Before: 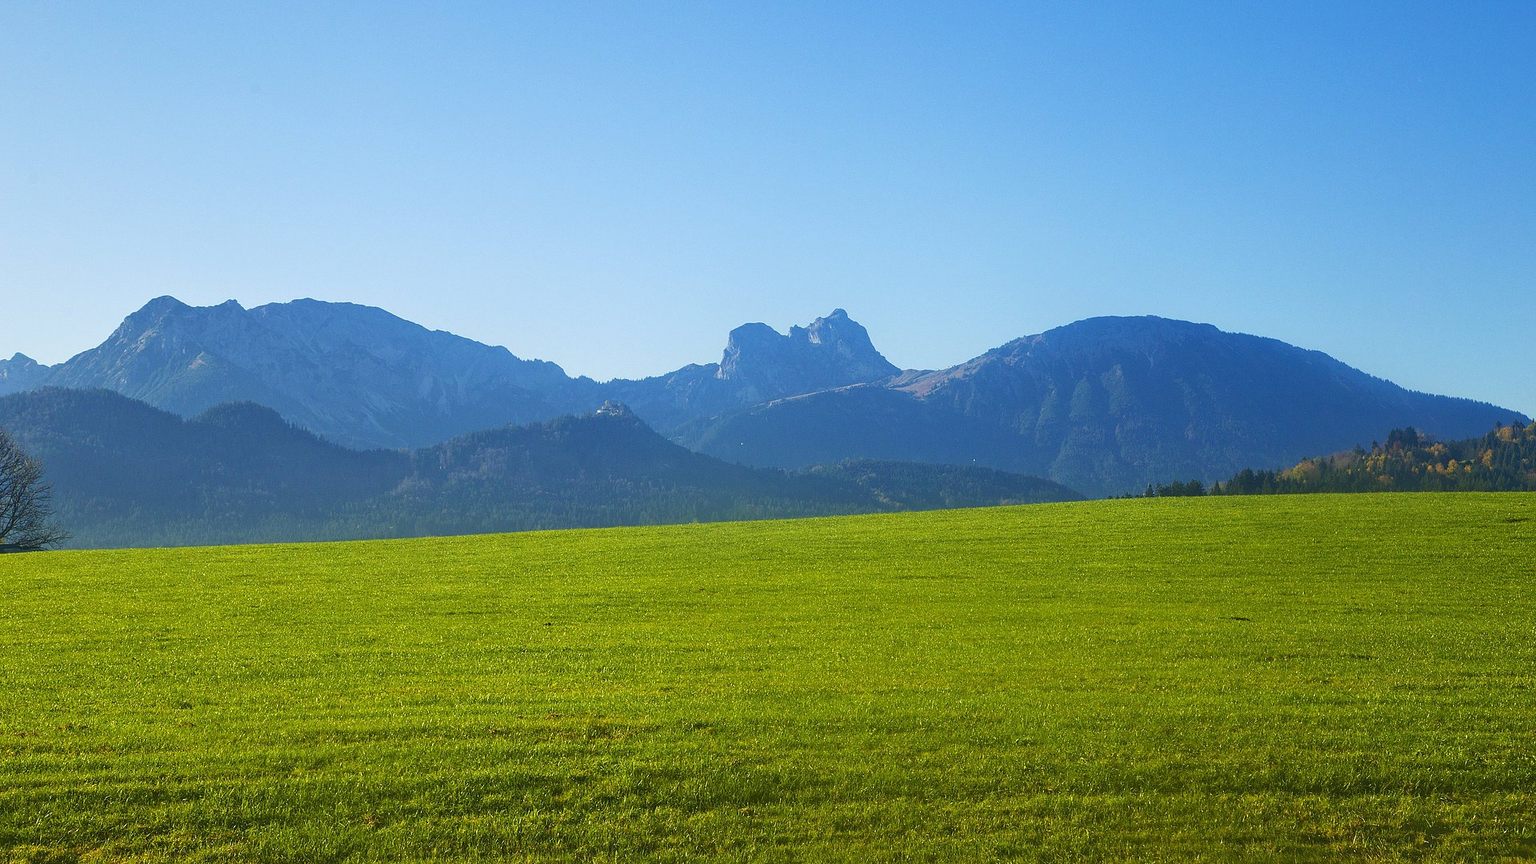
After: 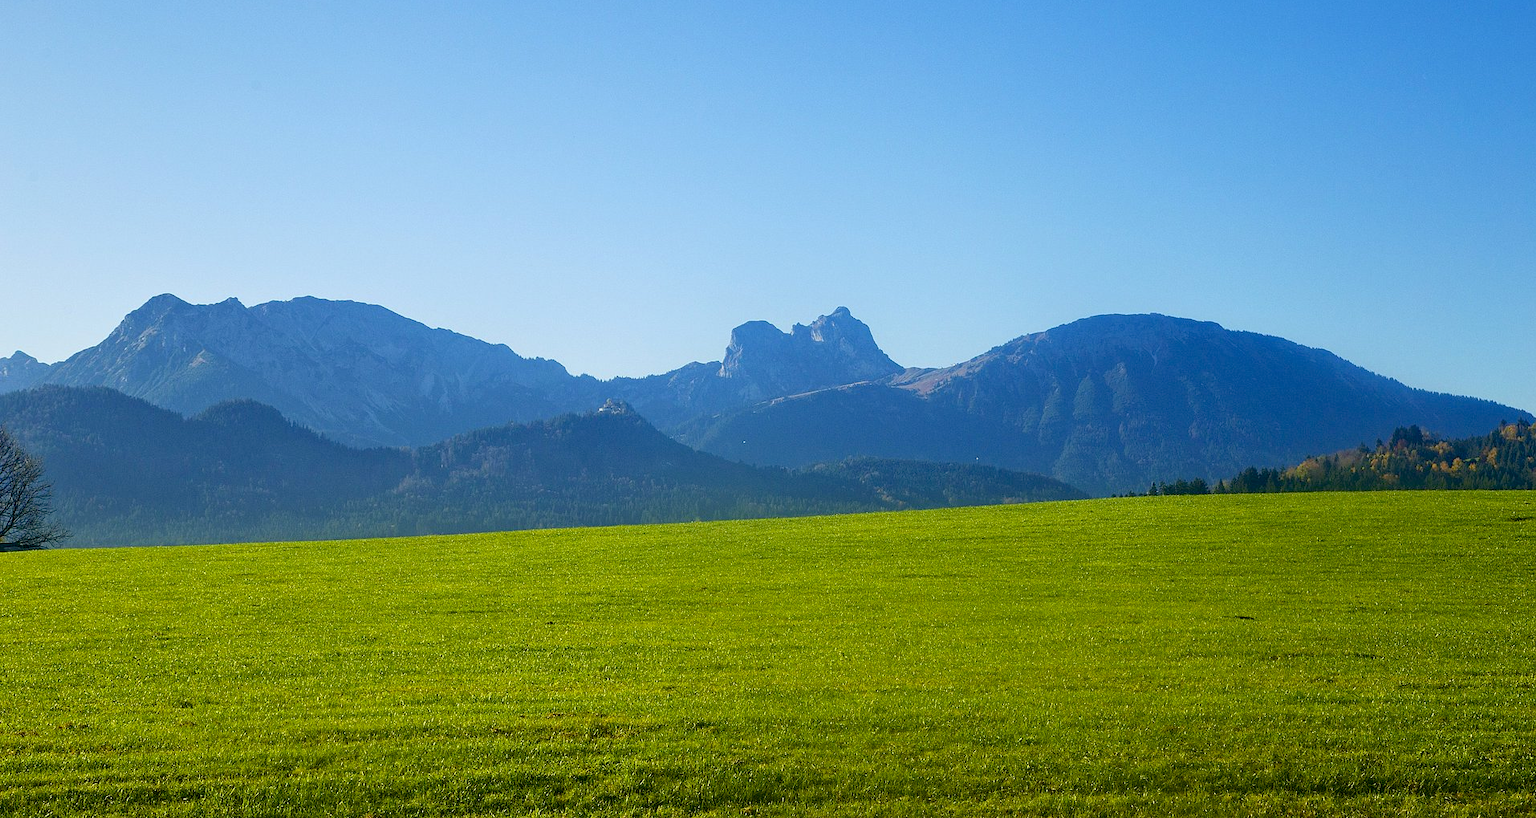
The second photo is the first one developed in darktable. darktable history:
exposure: black level correction 0.016, exposure -0.009 EV, compensate highlight preservation false
crop: top 0.448%, right 0.264%, bottom 5.045%
